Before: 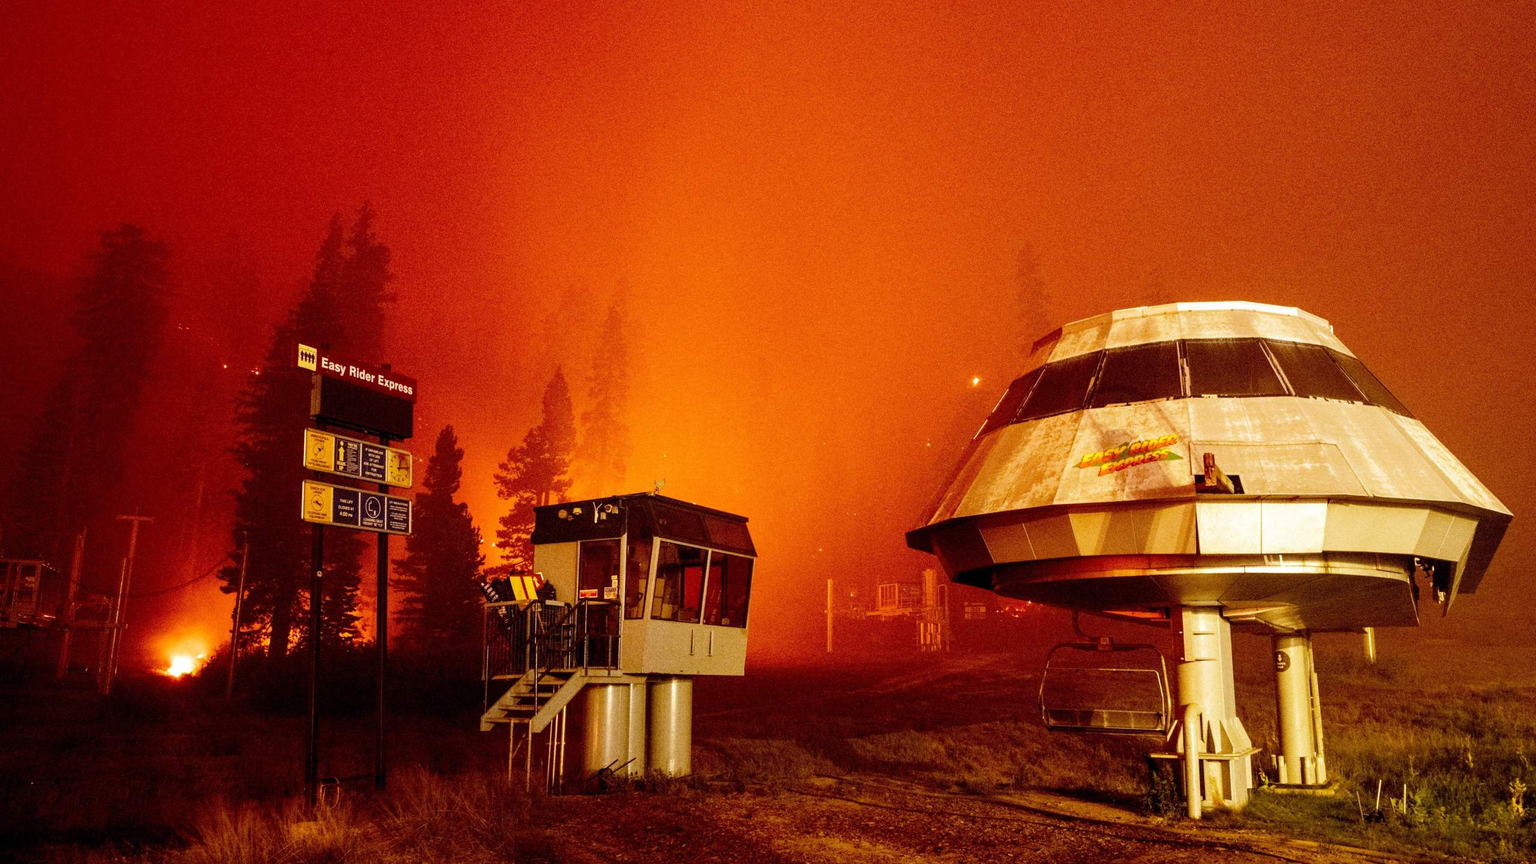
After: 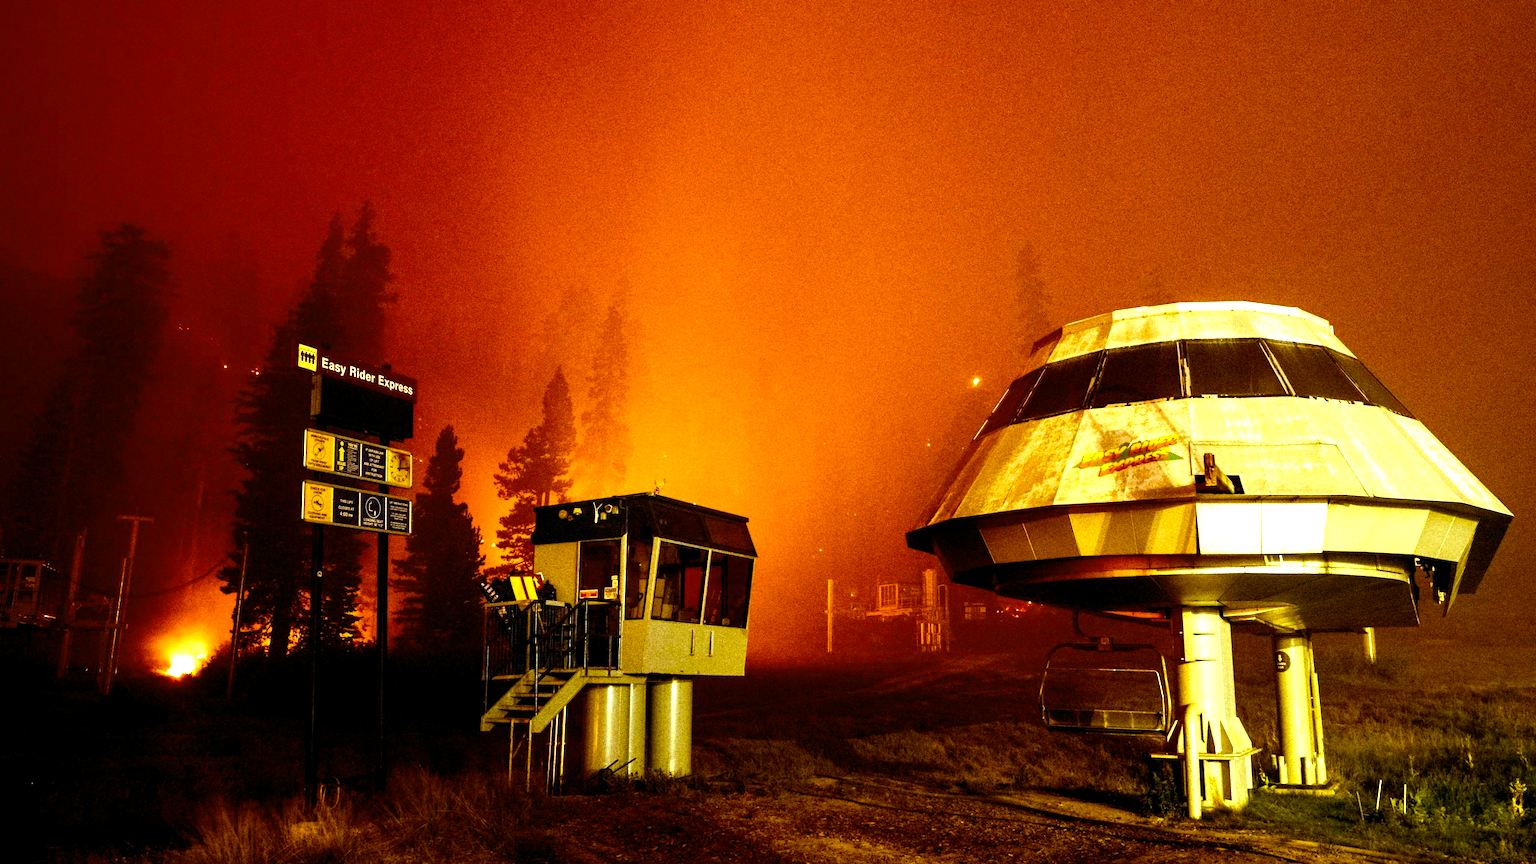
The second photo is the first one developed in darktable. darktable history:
color balance rgb: shadows lift › luminance -7.7%, shadows lift › chroma 2.13%, shadows lift › hue 165.27°, power › luminance -7.77%, power › chroma 1.1%, power › hue 215.88°, highlights gain › luminance 15.15%, highlights gain › chroma 7%, highlights gain › hue 125.57°, global offset › luminance -0.33%, global offset › chroma 0.11%, global offset › hue 165.27°, perceptual saturation grading › global saturation 24.42%, perceptual saturation grading › highlights -24.42%, perceptual saturation grading › mid-tones 24.42%, perceptual saturation grading › shadows 40%, perceptual brilliance grading › global brilliance -5%, perceptual brilliance grading › highlights 24.42%, perceptual brilliance grading › mid-tones 7%, perceptual brilliance grading › shadows -5%
